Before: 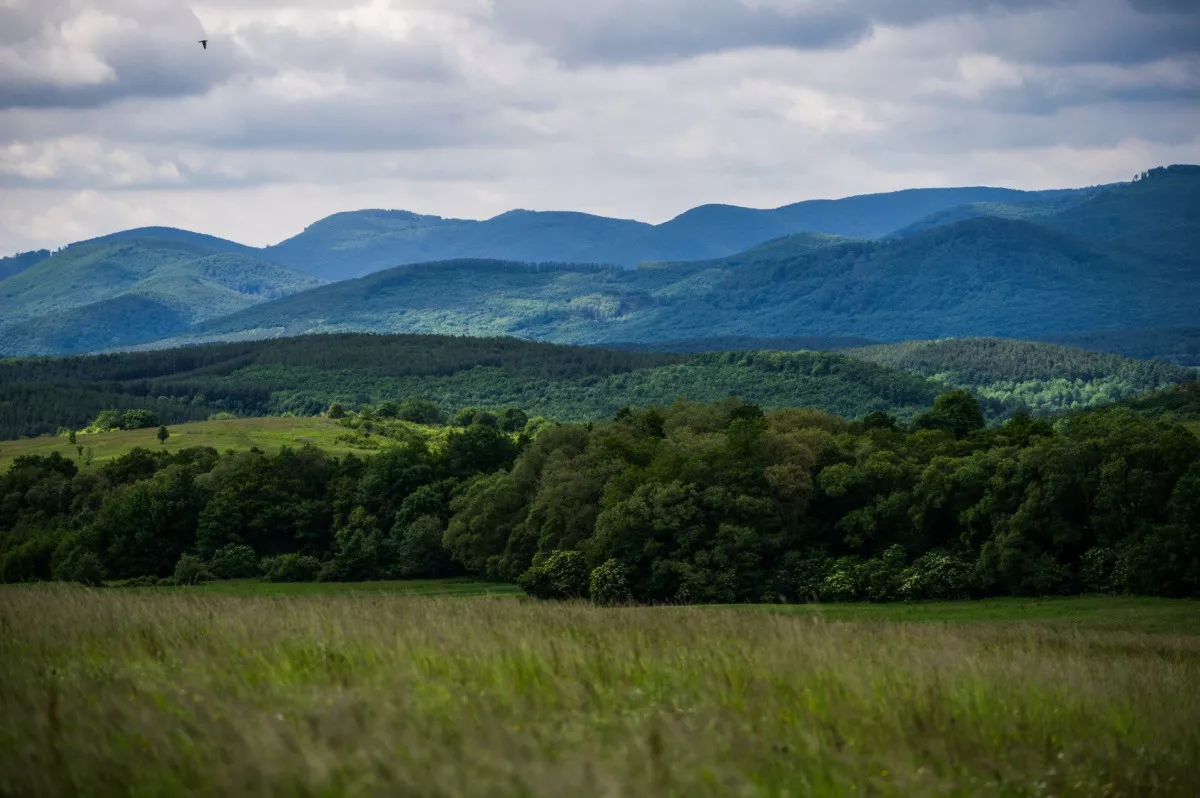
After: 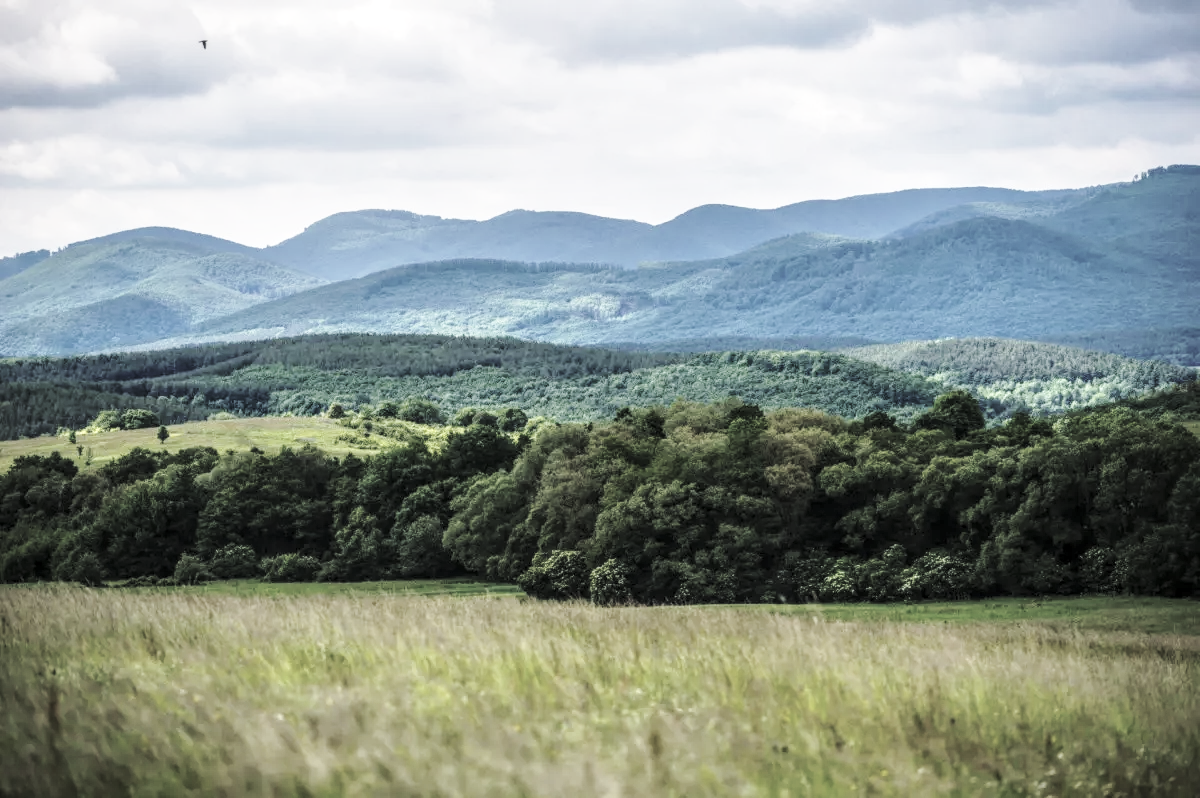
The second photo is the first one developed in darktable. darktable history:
tone equalizer: -8 EV 0.001 EV, -7 EV -0.004 EV, -6 EV 0.009 EV, -5 EV 0.032 EV, -4 EV 0.276 EV, -3 EV 0.644 EV, -2 EV 0.584 EV, -1 EV 0.187 EV, +0 EV 0.024 EV
base curve: curves: ch0 [(0, 0) (0.028, 0.03) (0.121, 0.232) (0.46, 0.748) (0.859, 0.968) (1, 1)], preserve colors none
local contrast: on, module defaults
contrast brightness saturation: brightness 0.18, saturation -0.5
